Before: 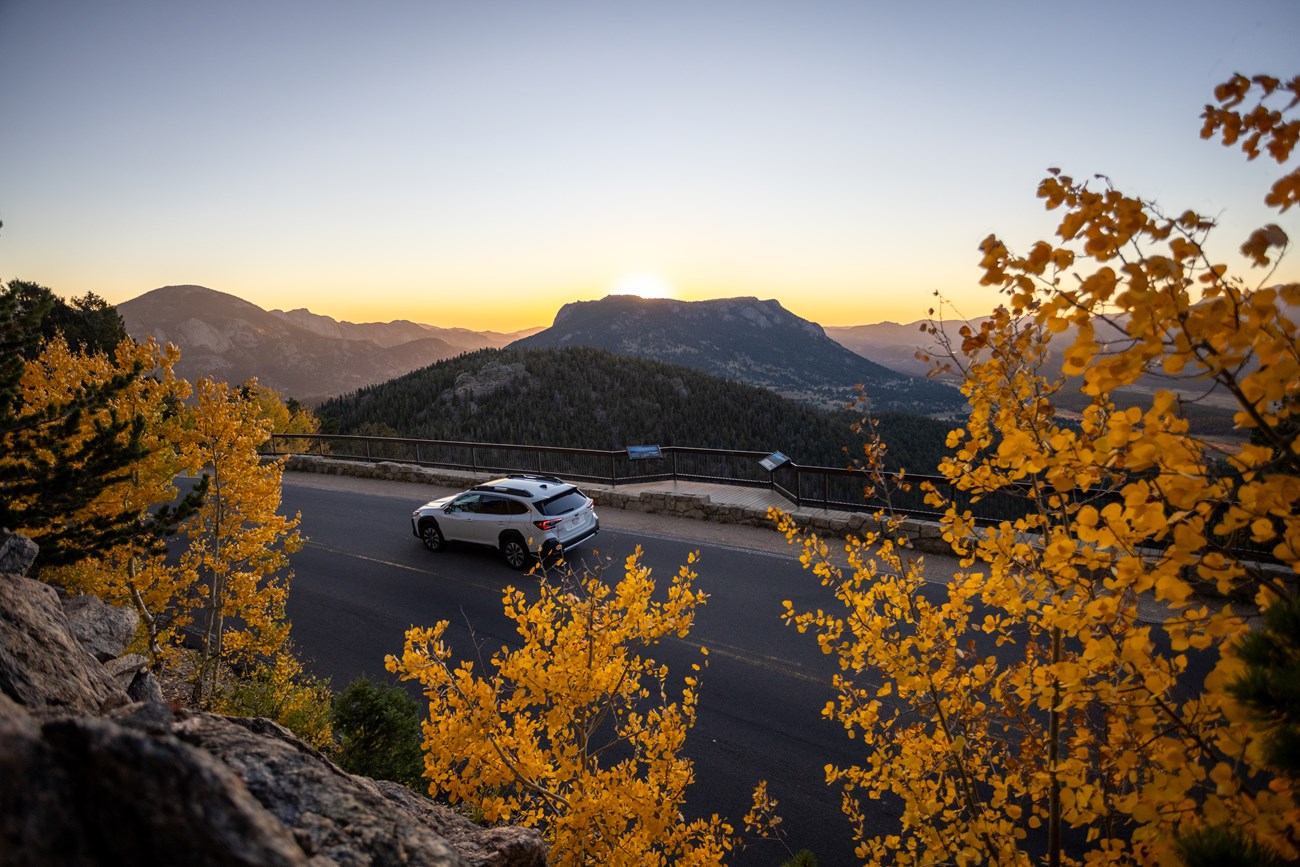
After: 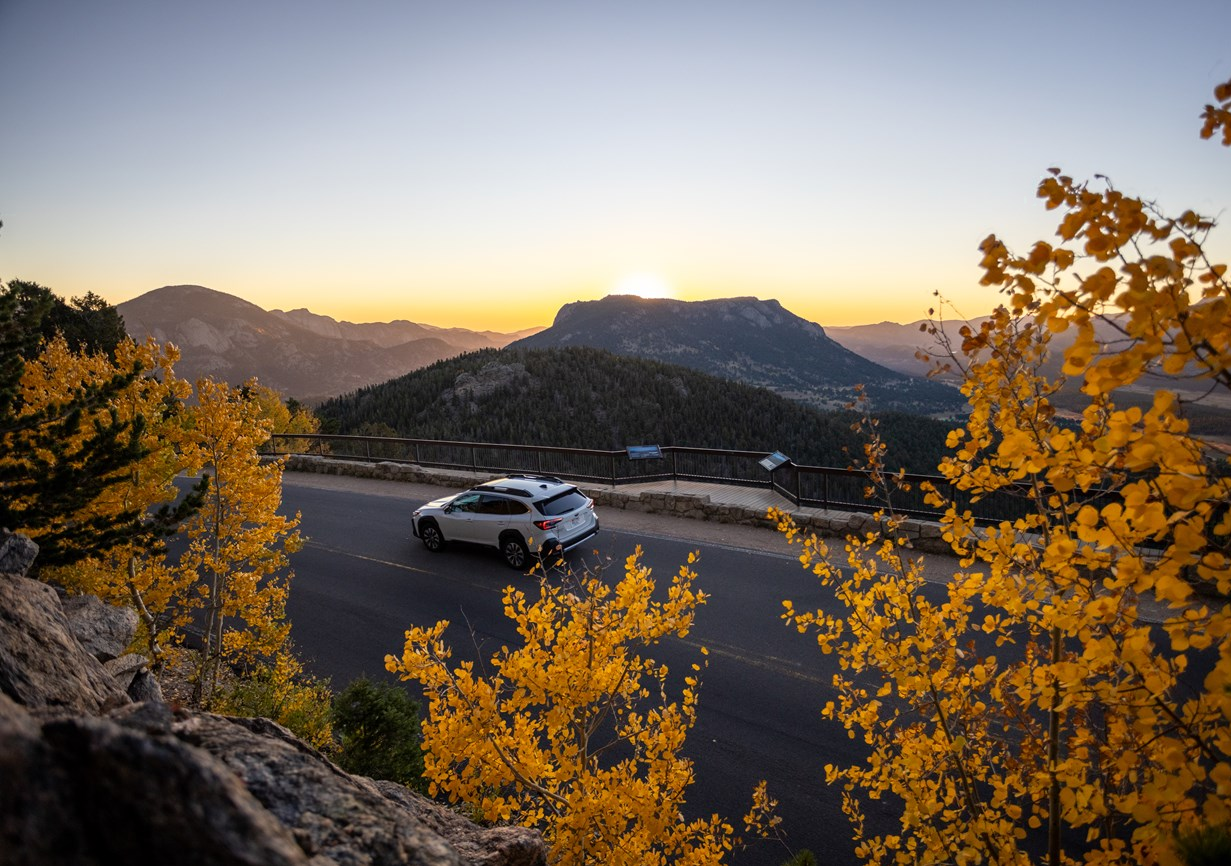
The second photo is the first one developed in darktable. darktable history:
crop and rotate: left 0%, right 5.251%
color zones: curves: ch0 [(0.25, 0.5) (0.423, 0.5) (0.443, 0.5) (0.521, 0.756) (0.568, 0.5) (0.576, 0.5) (0.75, 0.5)]; ch1 [(0.25, 0.5) (0.423, 0.5) (0.443, 0.5) (0.539, 0.873) (0.624, 0.565) (0.631, 0.5) (0.75, 0.5)]
